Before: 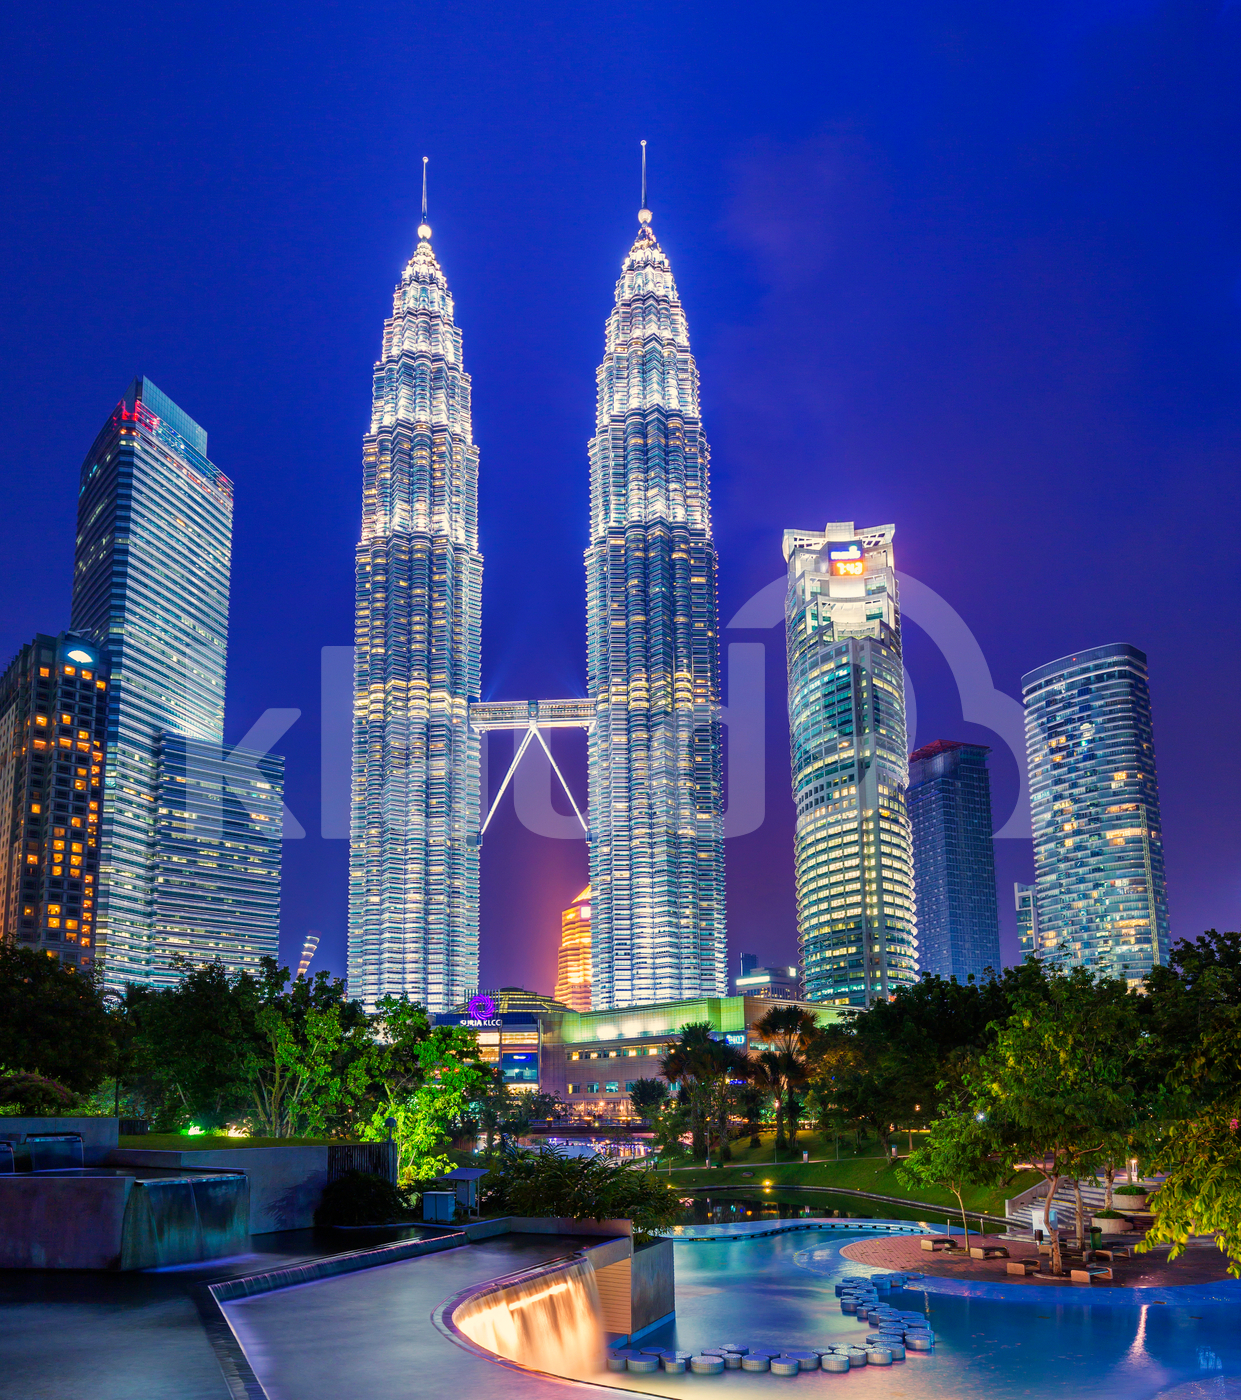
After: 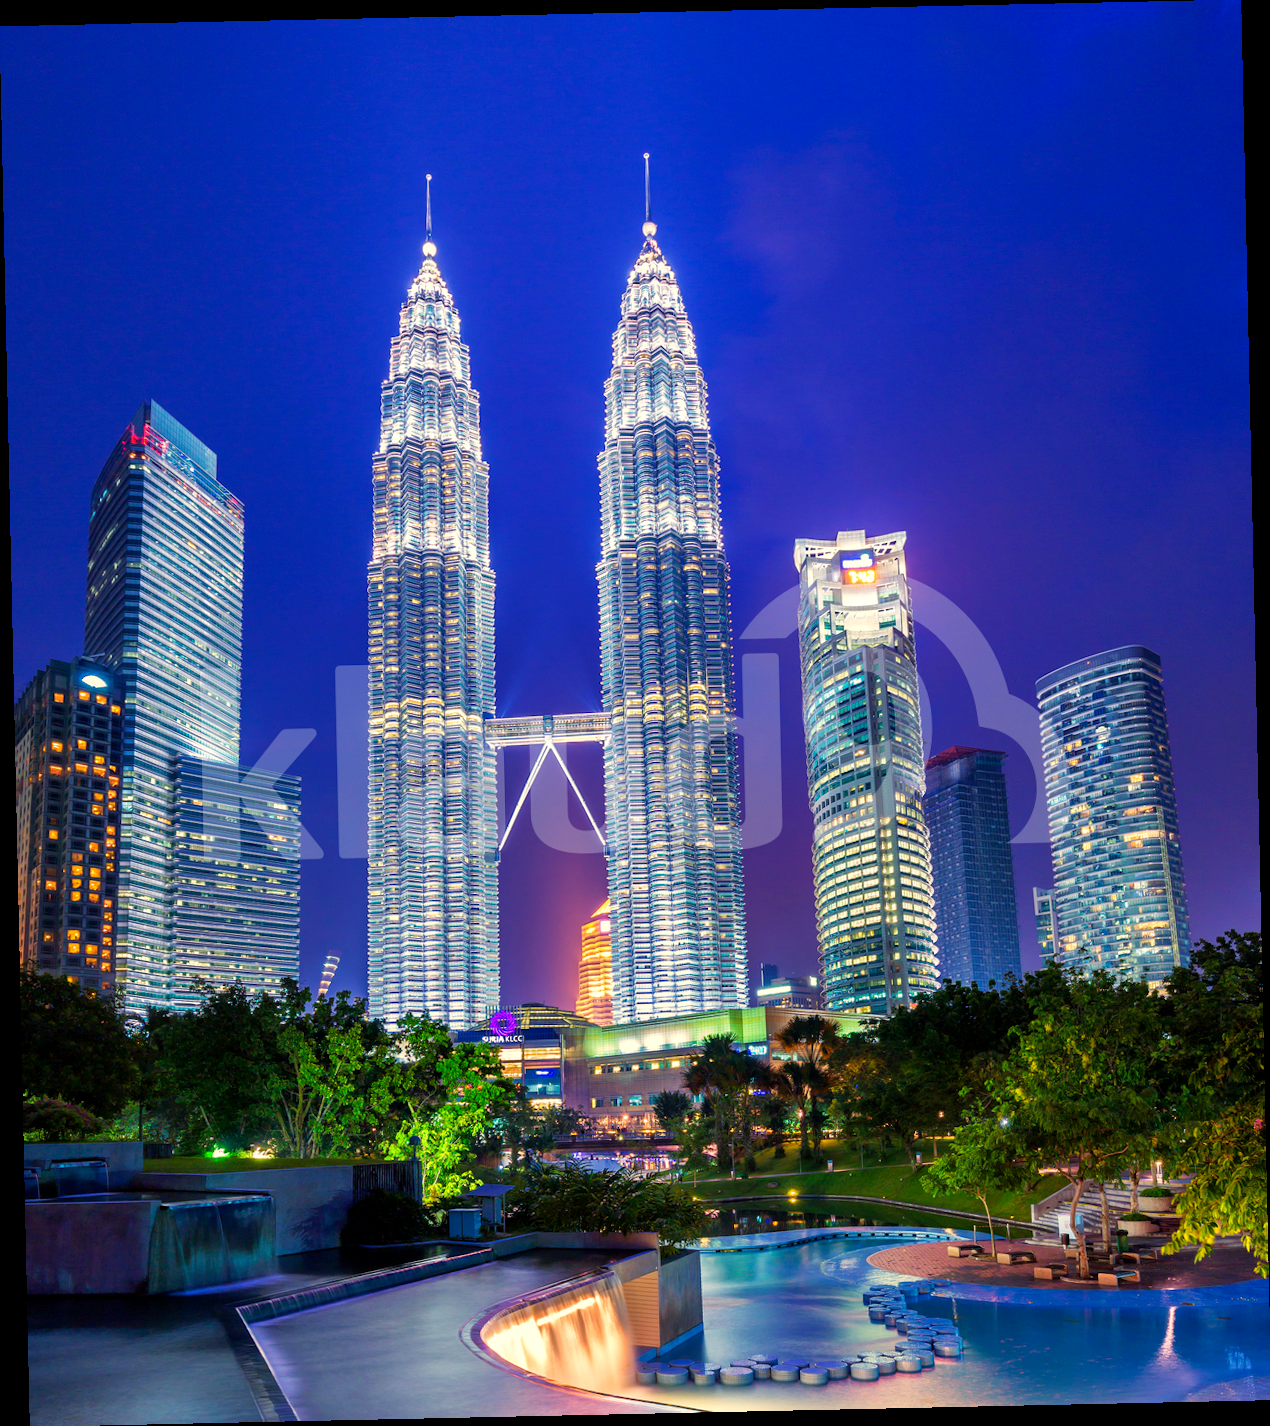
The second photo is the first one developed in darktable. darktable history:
exposure: black level correction 0.001, exposure 0.191 EV, compensate highlight preservation false
rotate and perspective: rotation -1.24°, automatic cropping off
